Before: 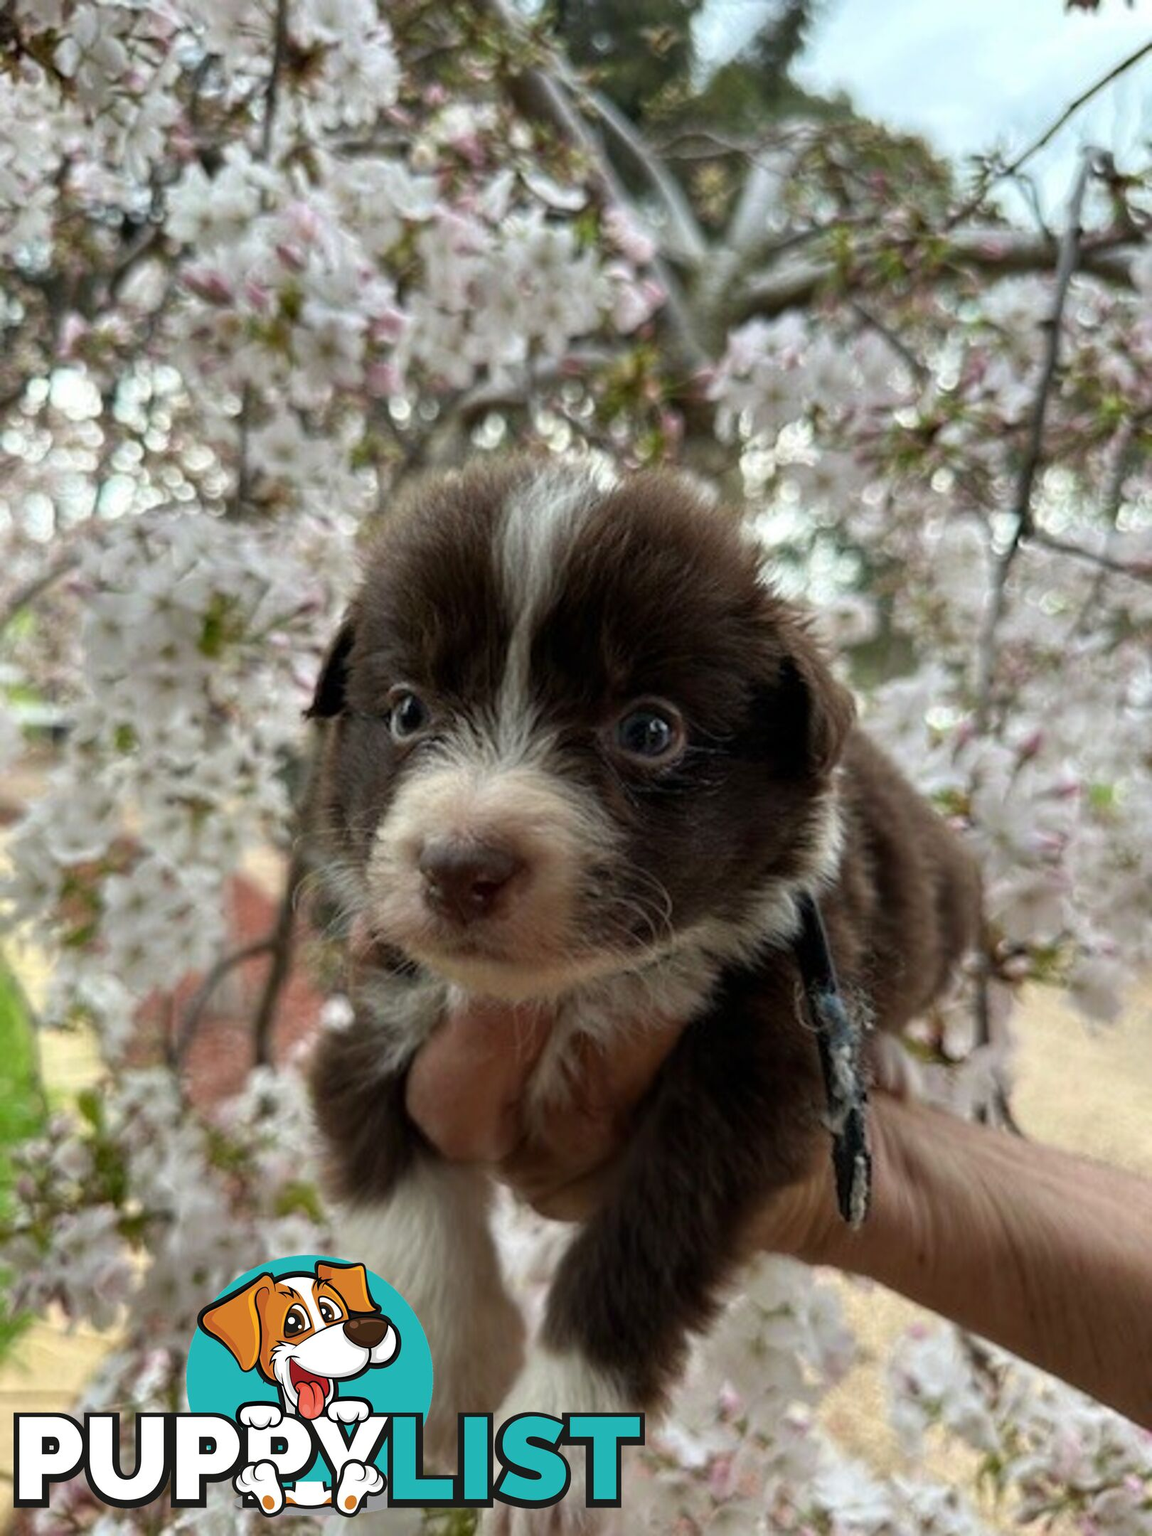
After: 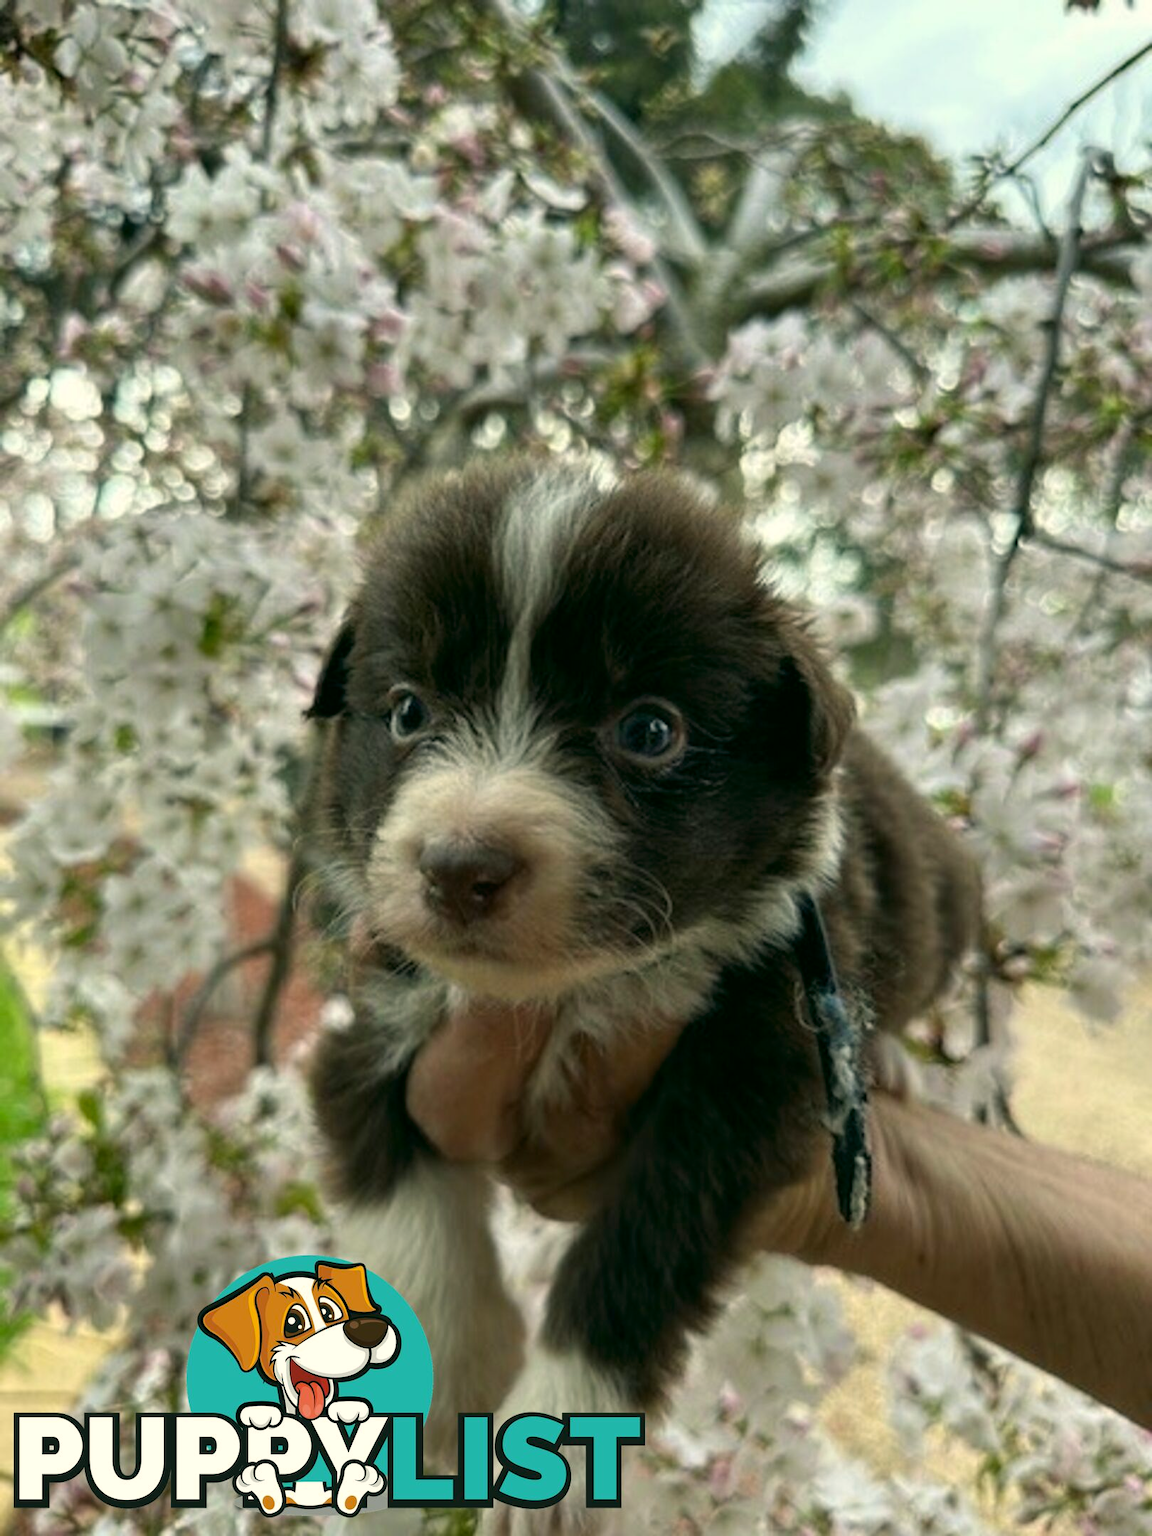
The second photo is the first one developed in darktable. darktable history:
color correction: highlights a* -0.503, highlights b* 9.25, shadows a* -8.9, shadows b* 0.685
